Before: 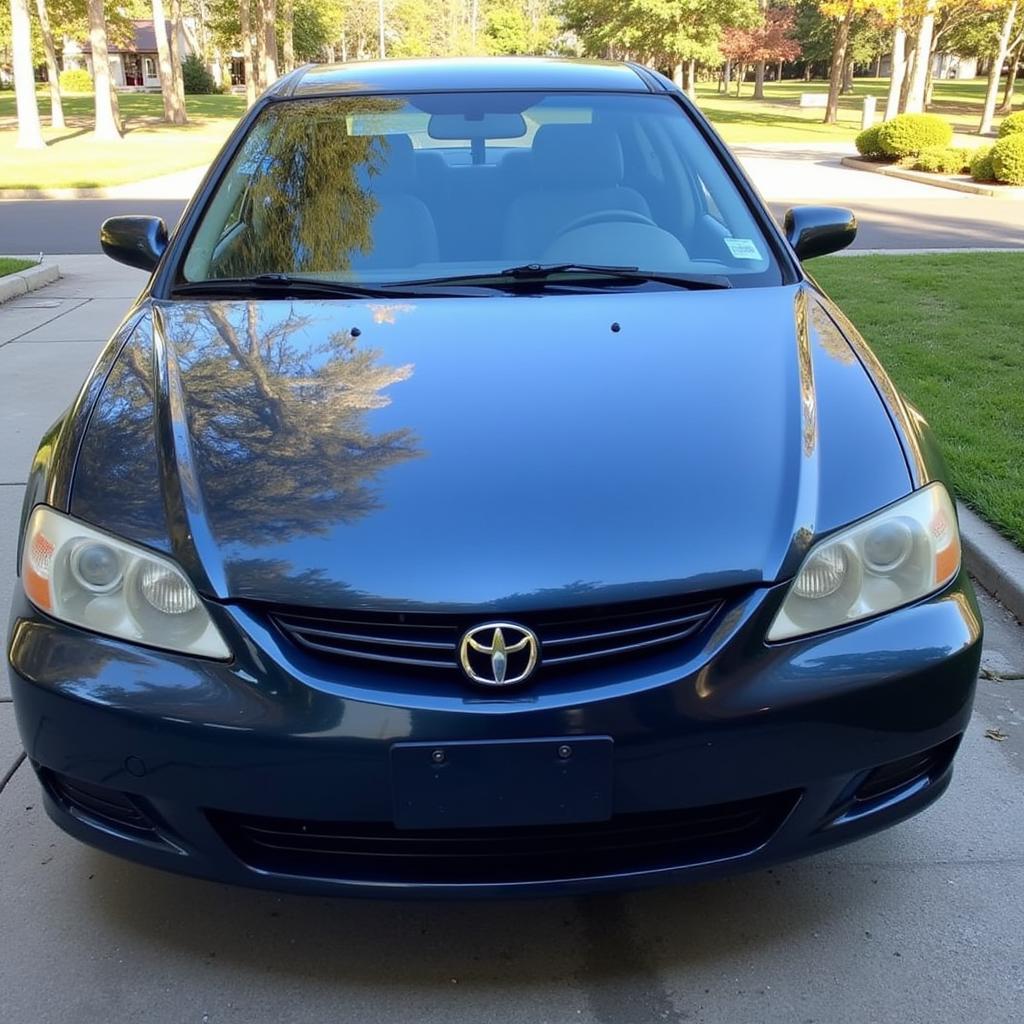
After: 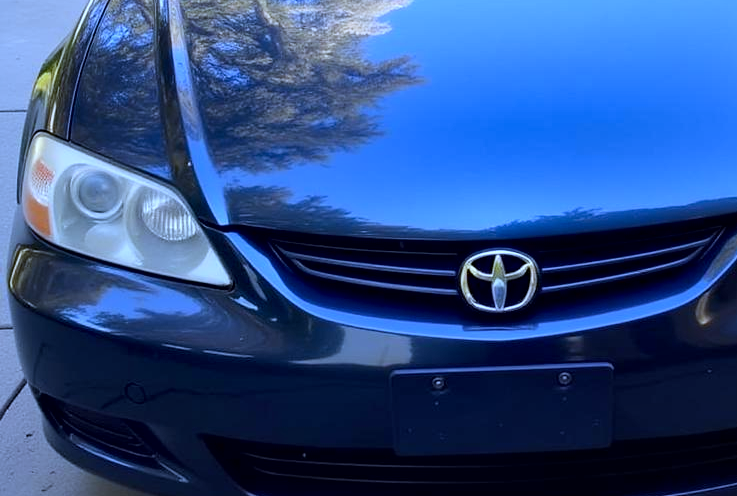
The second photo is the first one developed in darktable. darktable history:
local contrast: mode bilateral grid, contrast 25, coarseness 60, detail 151%, midtone range 0.2
contrast brightness saturation: contrast 0.04, saturation 0.07
crop: top 36.498%, right 27.964%, bottom 14.995%
white balance: red 0.871, blue 1.249
